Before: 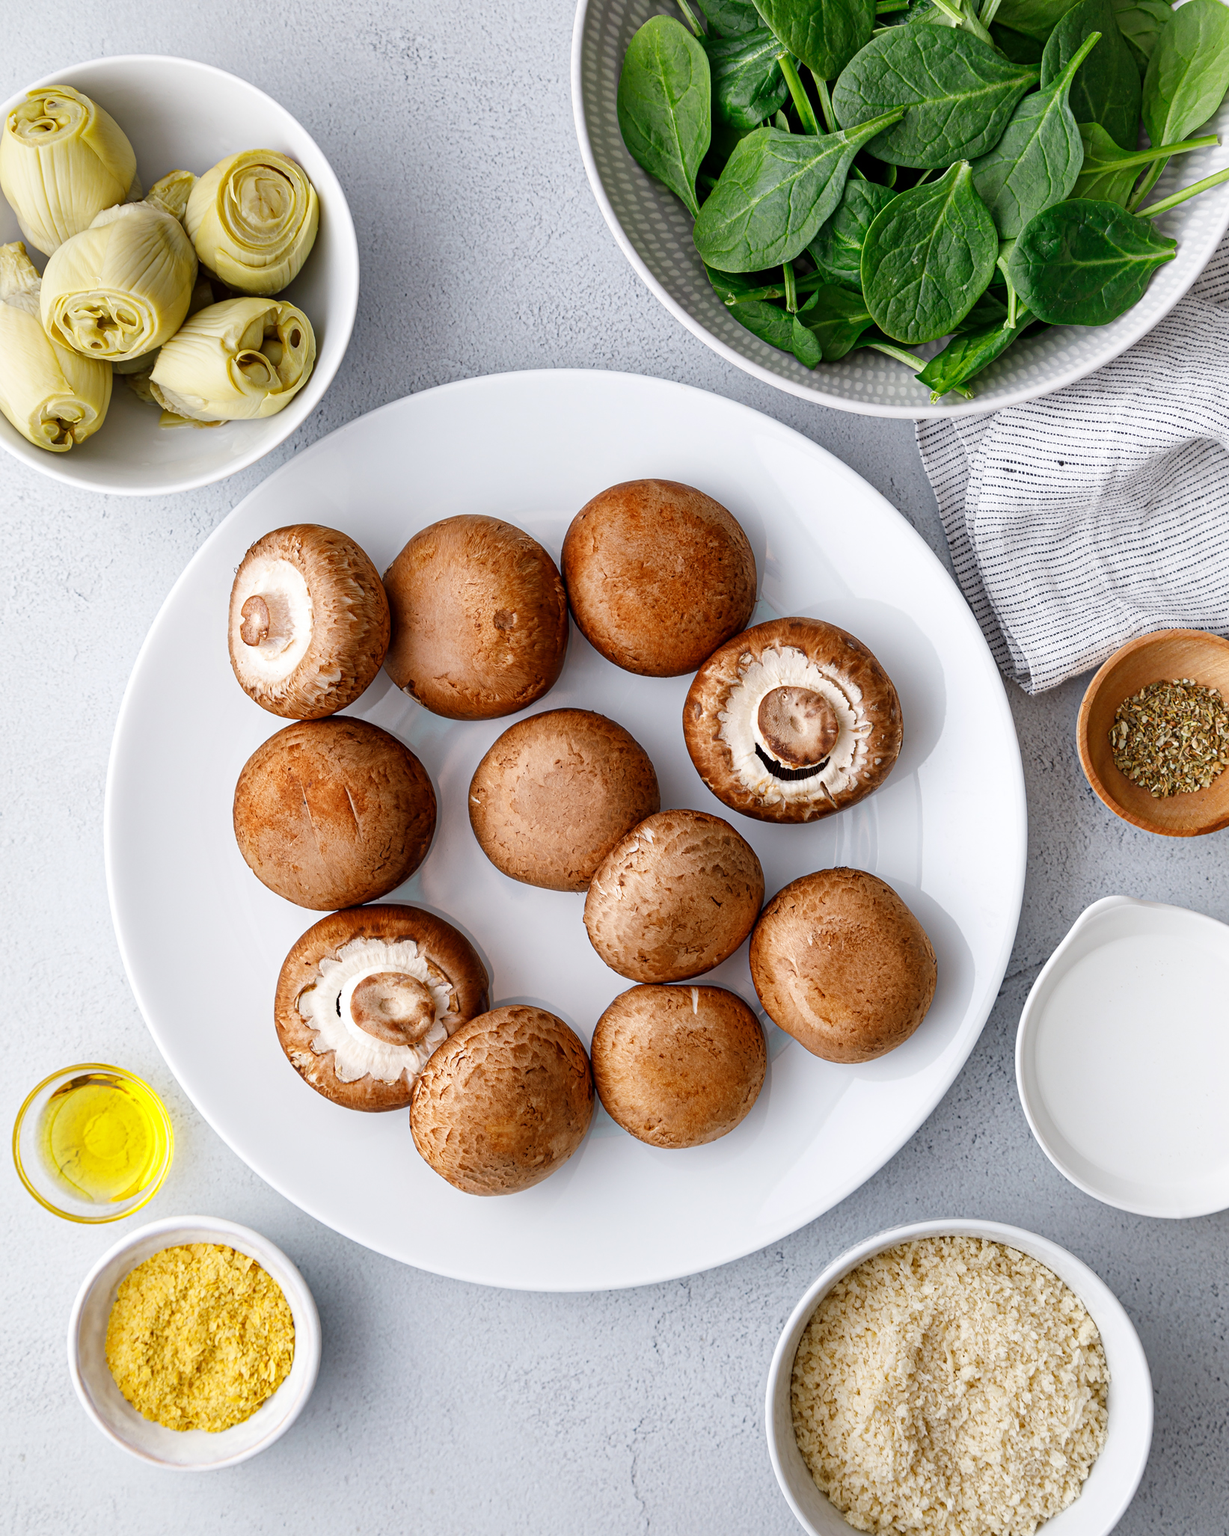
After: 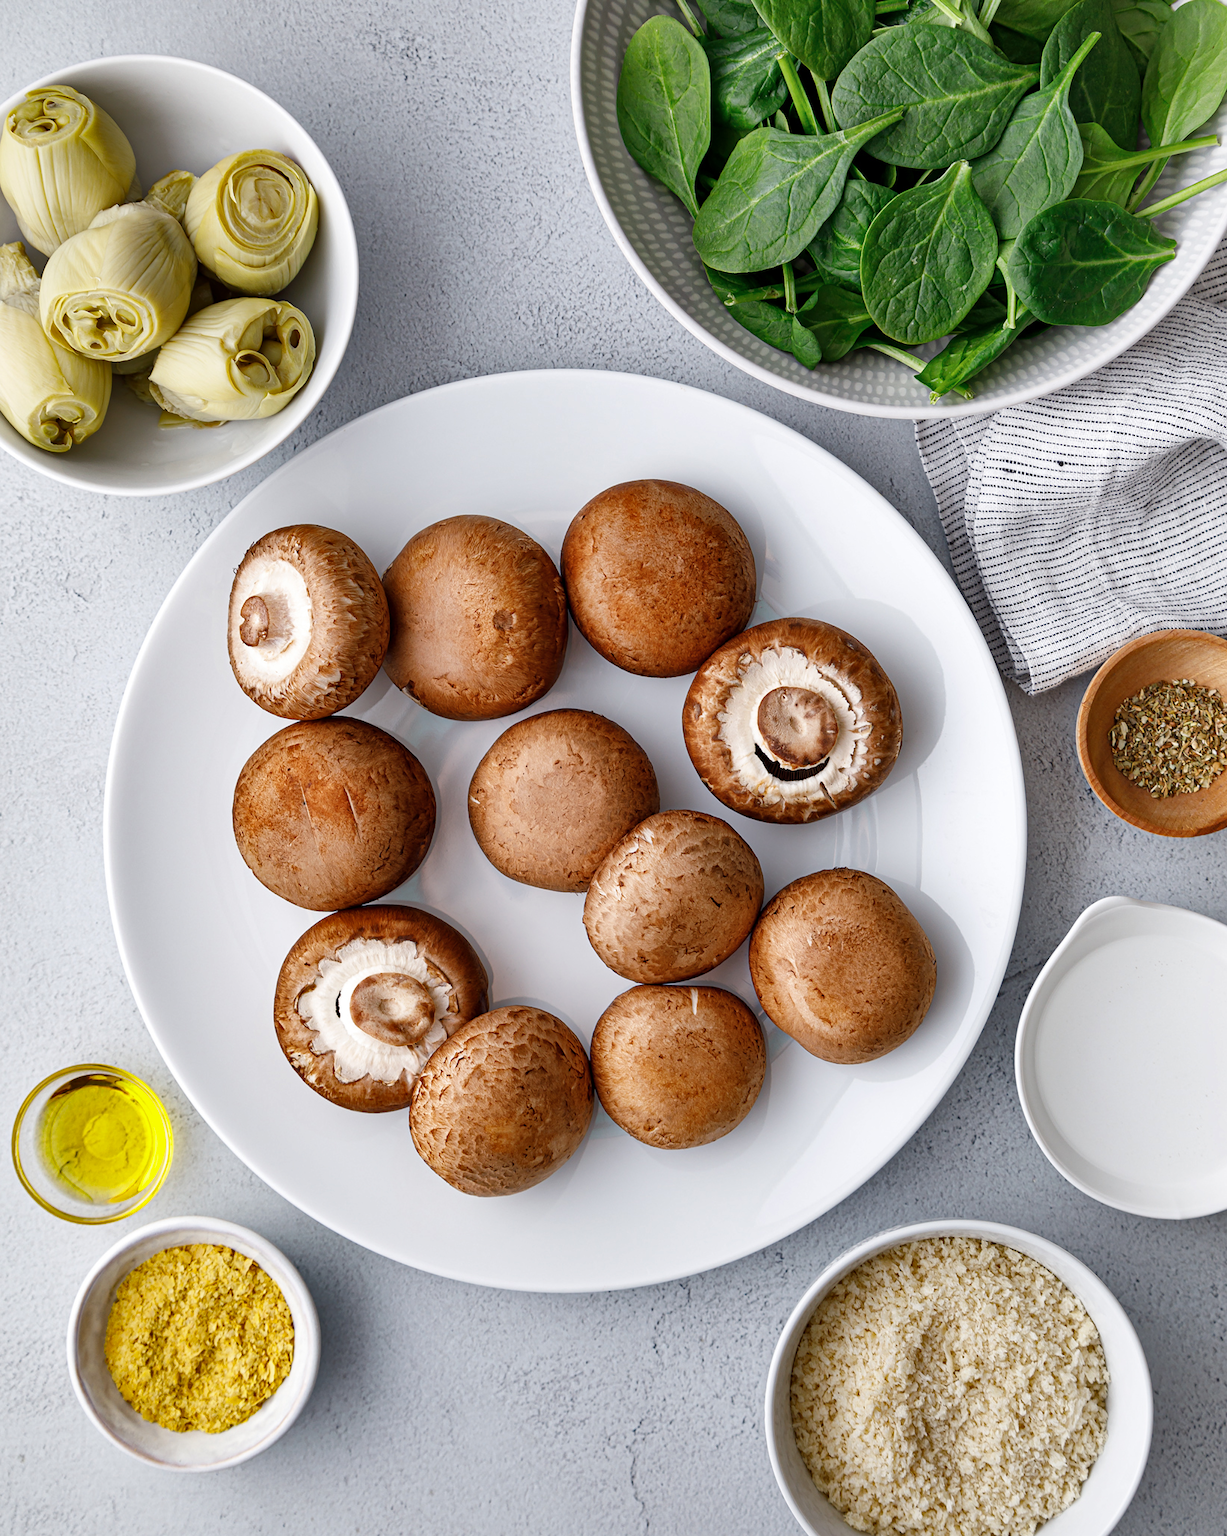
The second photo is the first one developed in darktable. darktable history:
crop and rotate: left 0.126%
contrast brightness saturation: contrast 0.01, saturation -0.05
shadows and highlights: soften with gaussian
